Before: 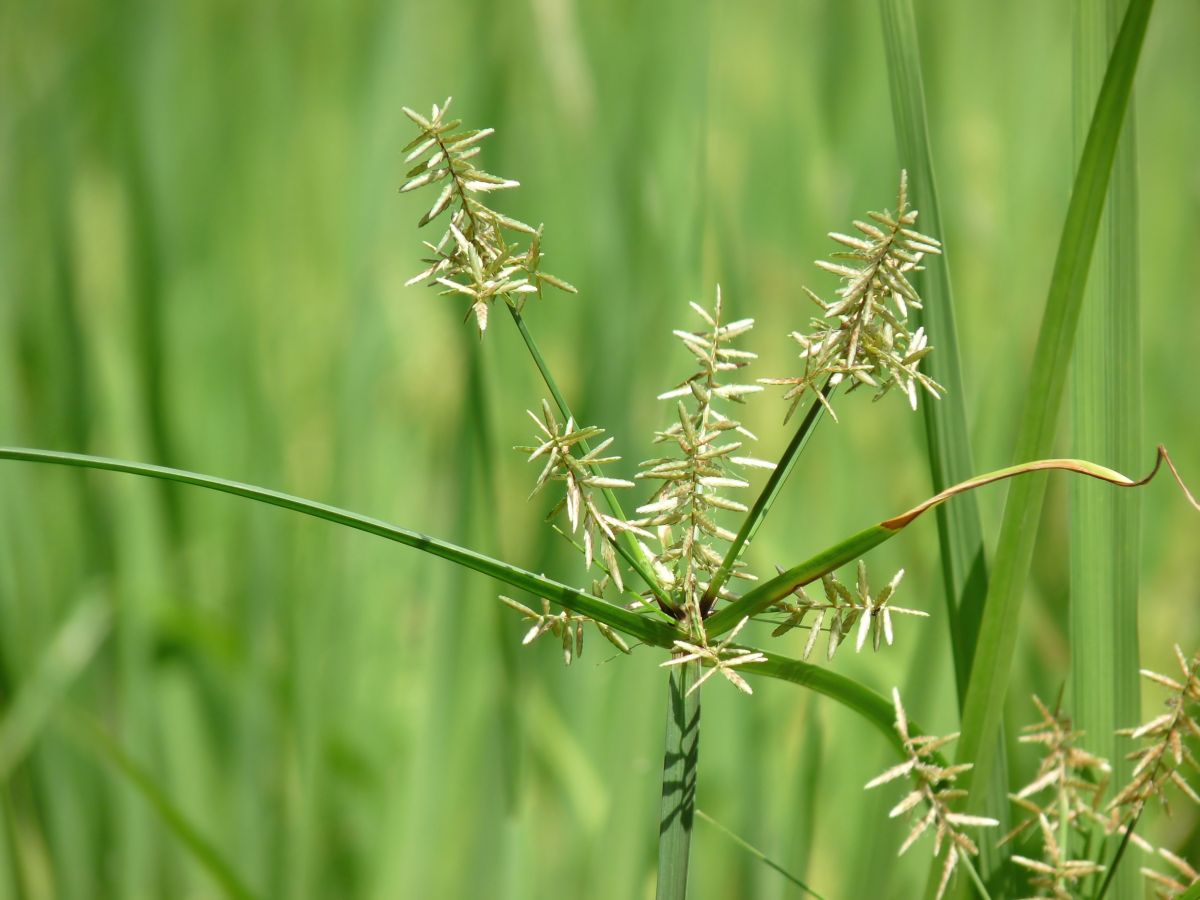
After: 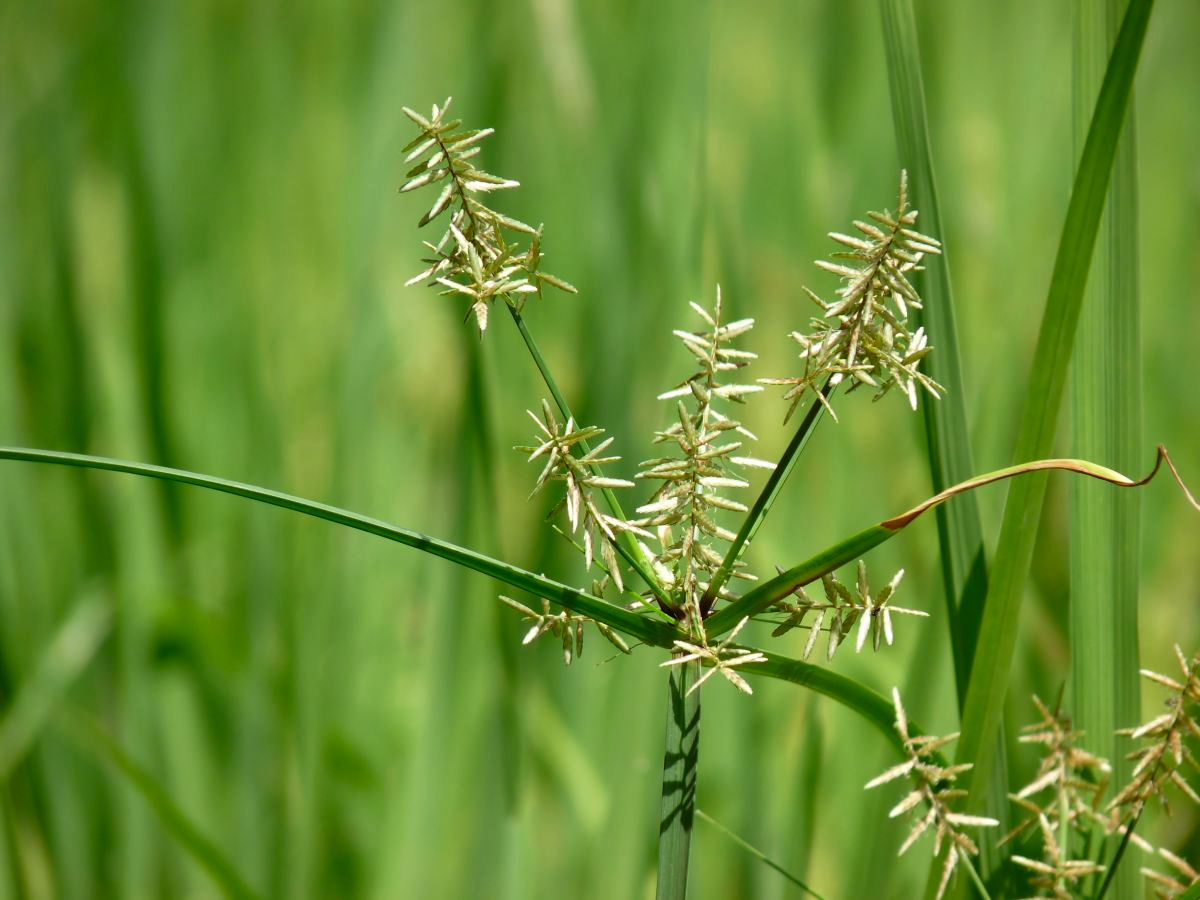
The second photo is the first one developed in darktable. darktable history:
contrast brightness saturation: contrast 0.068, brightness -0.13, saturation 0.054
